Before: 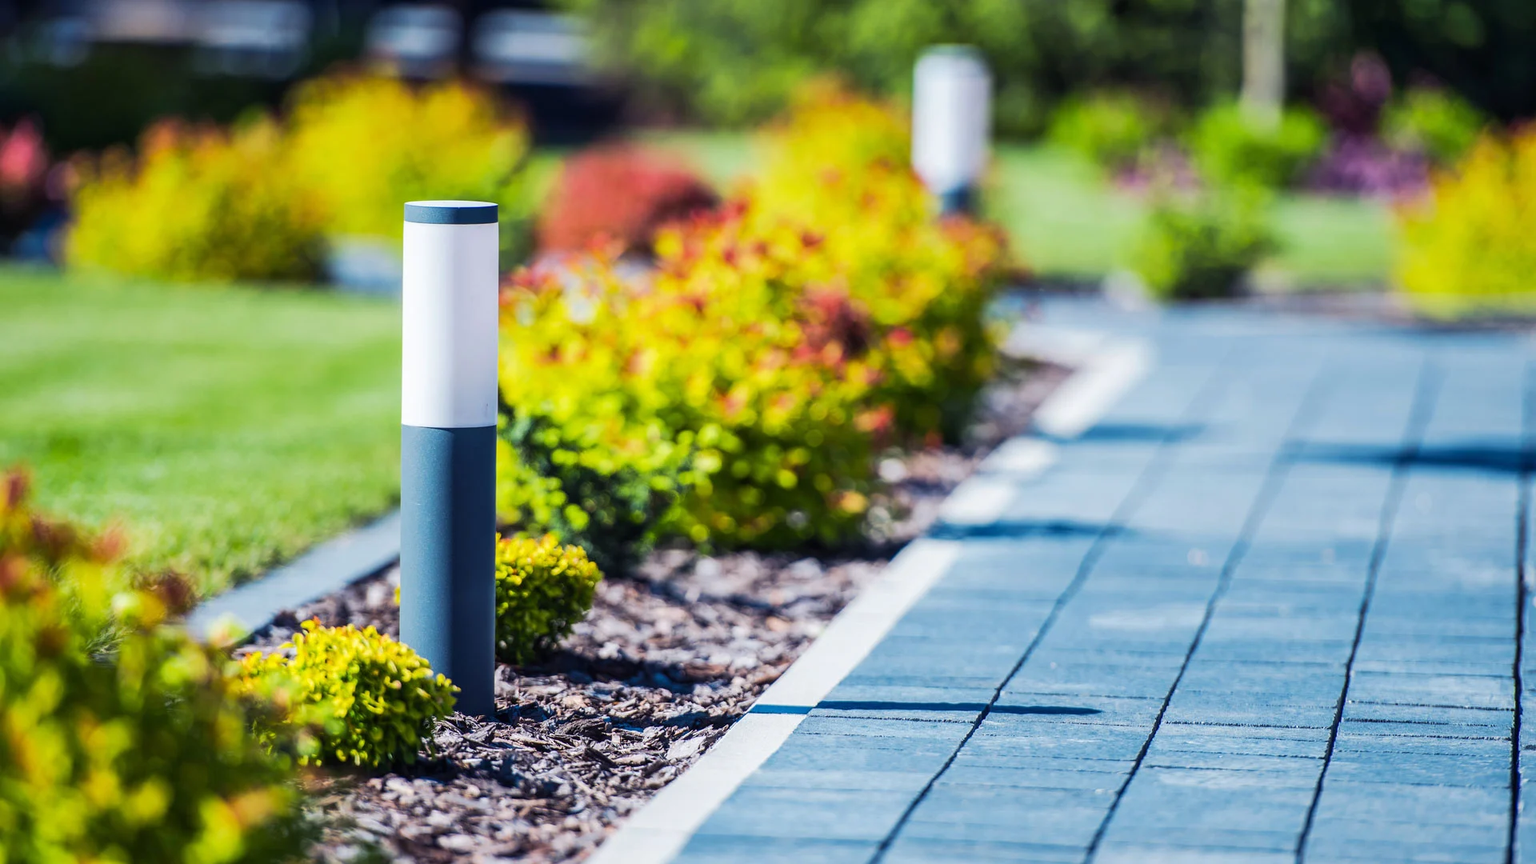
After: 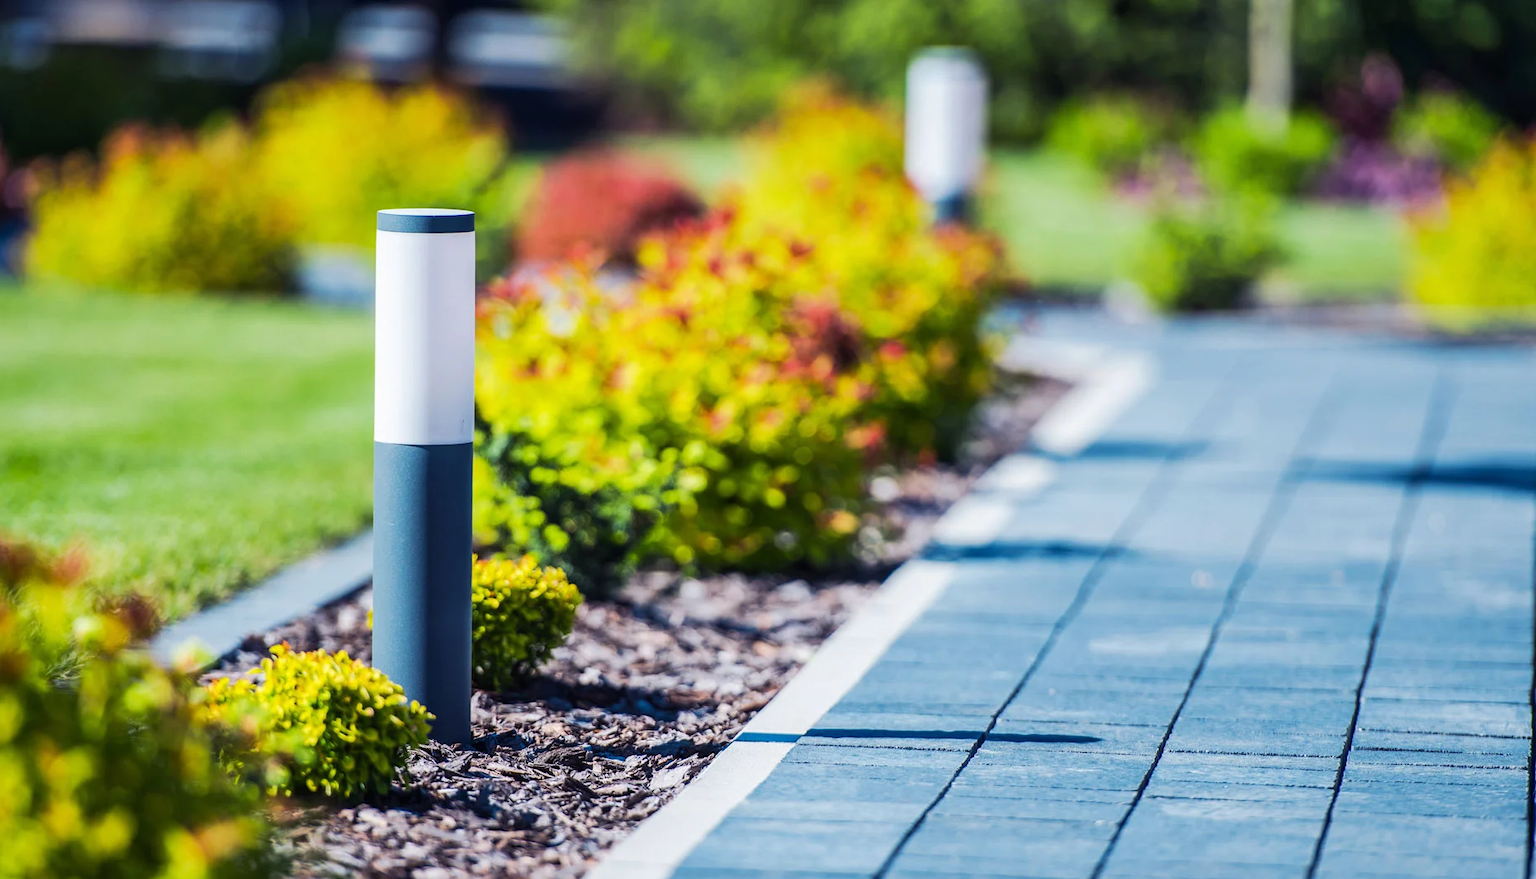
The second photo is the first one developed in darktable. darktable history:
crop and rotate: left 2.744%, right 1.037%, bottom 1.982%
